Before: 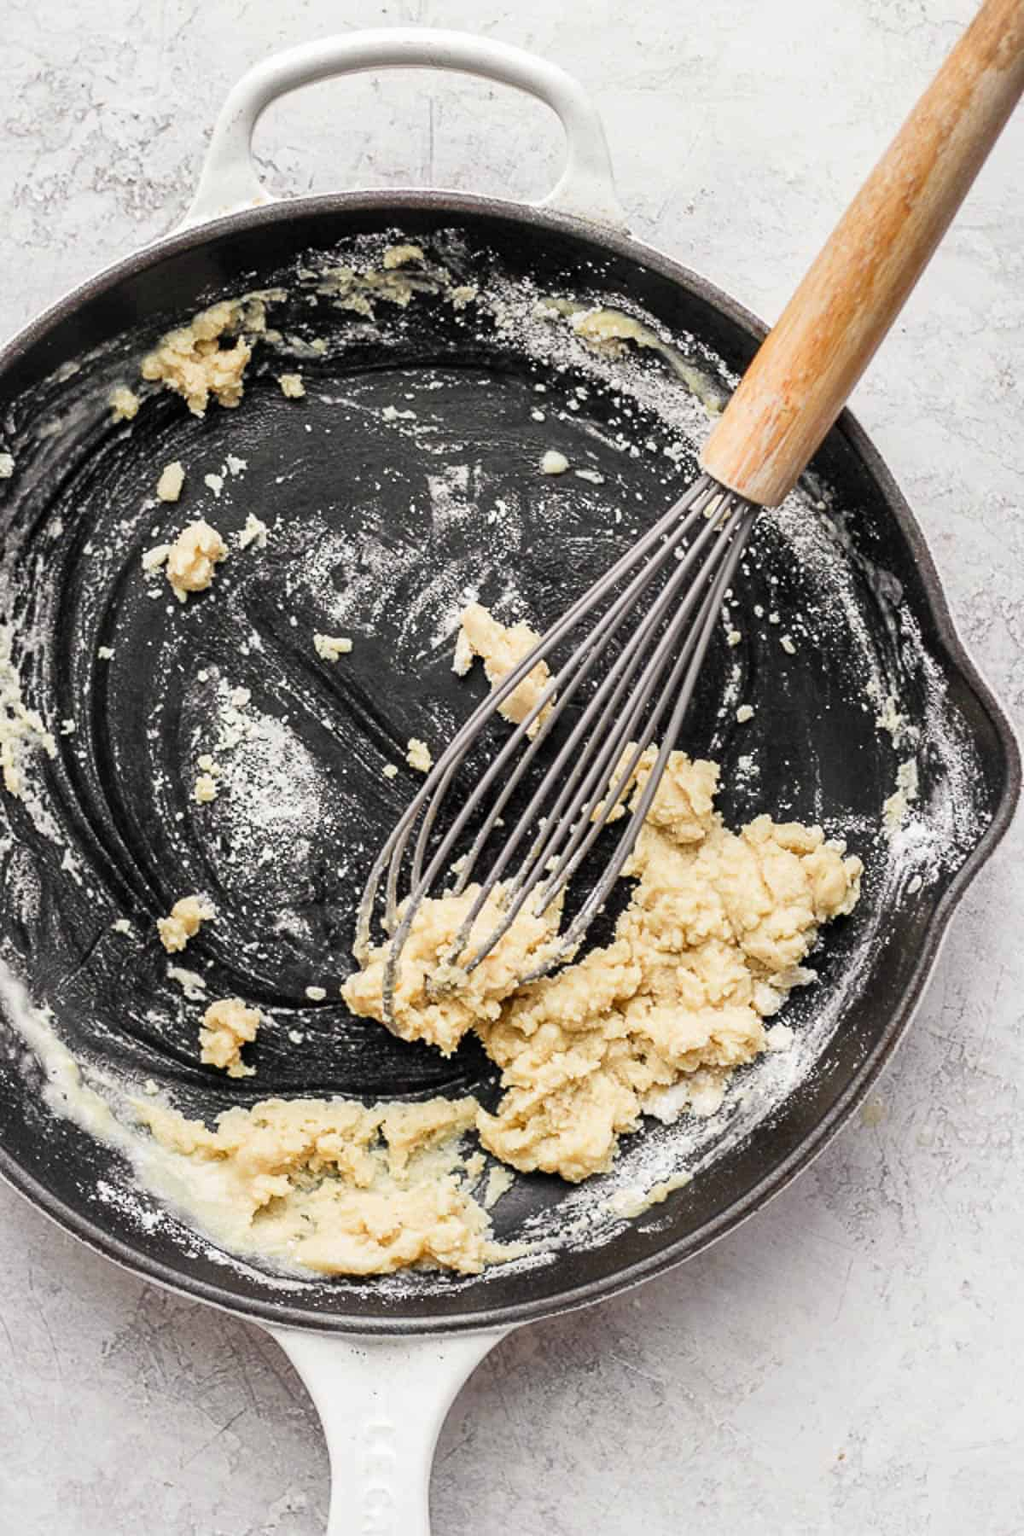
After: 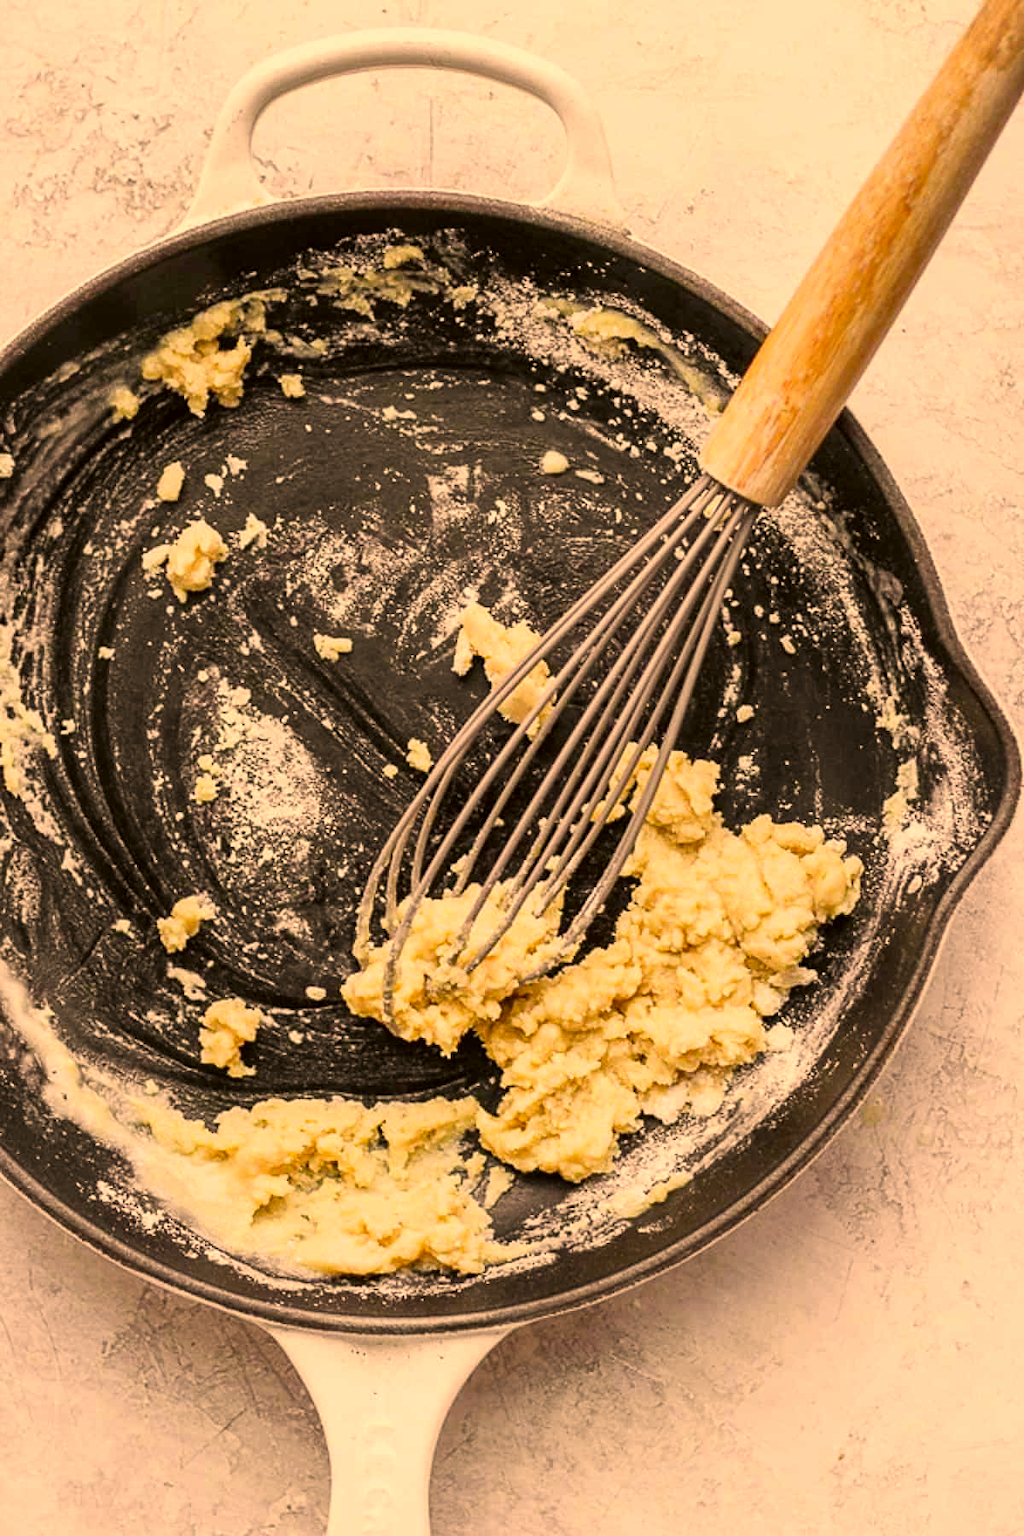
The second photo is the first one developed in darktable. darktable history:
color correction: highlights a* 18.39, highlights b* 34.93, shadows a* 1.74, shadows b* 6.76, saturation 1.01
